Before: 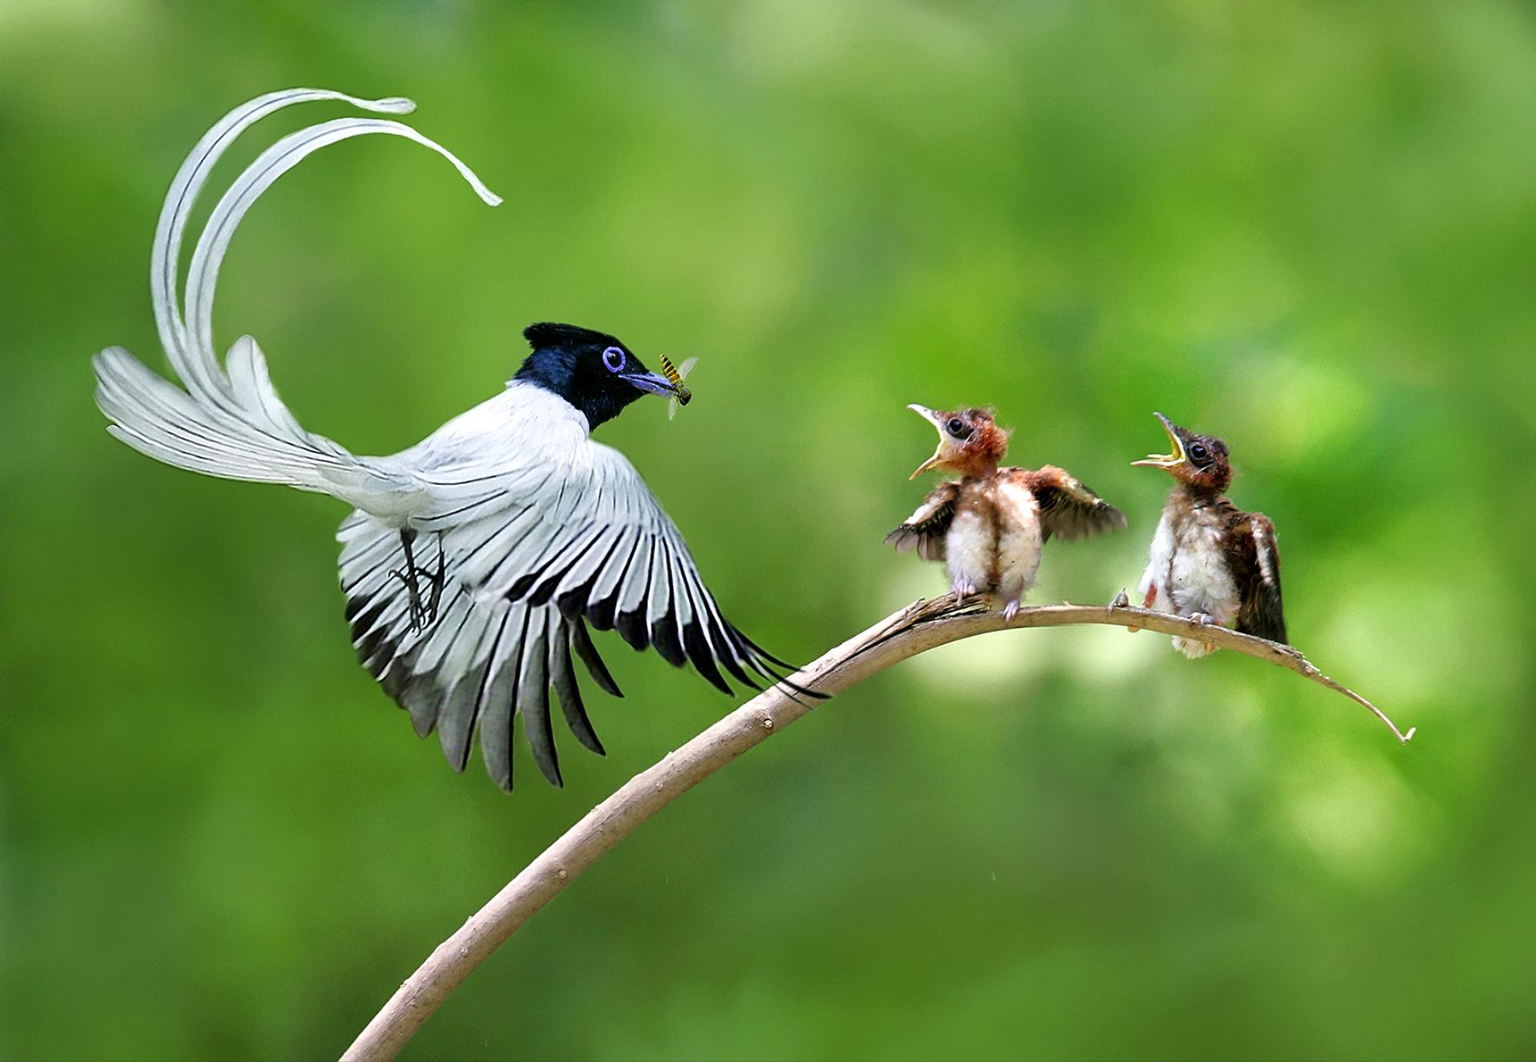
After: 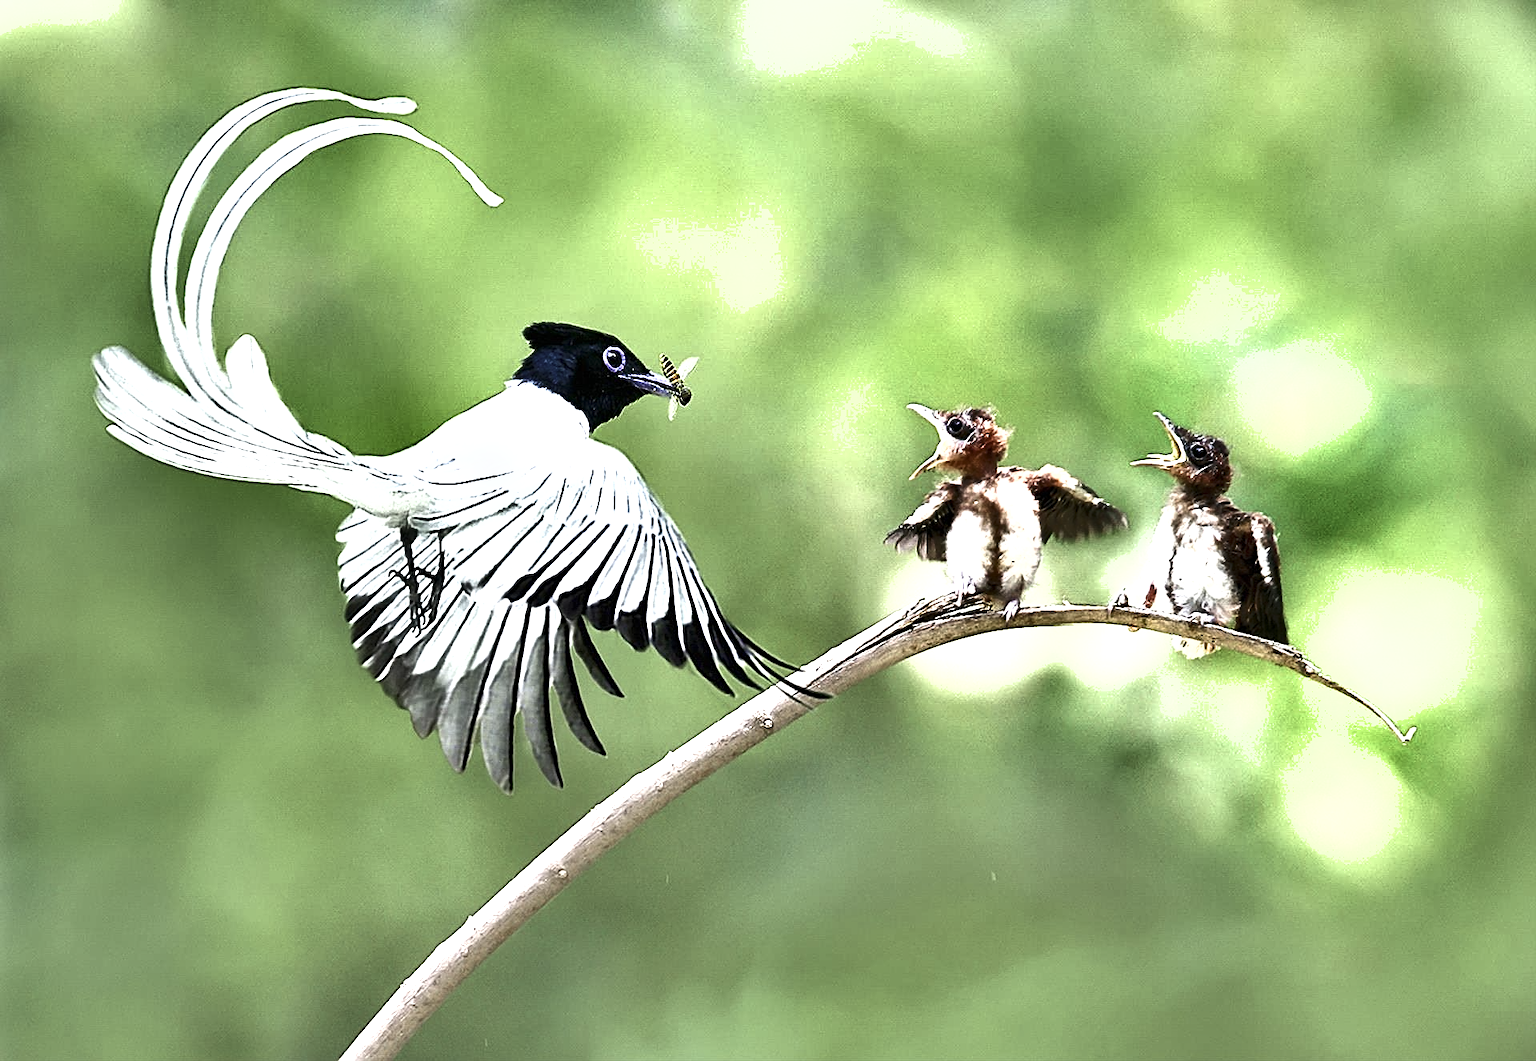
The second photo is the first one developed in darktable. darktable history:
color correction: highlights b* -0.041, saturation 0.465
shadows and highlights: shadows 60.63, highlights -60.34, soften with gaussian
exposure: black level correction 0, exposure 1.384 EV, compensate highlight preservation false
sharpen: on, module defaults
